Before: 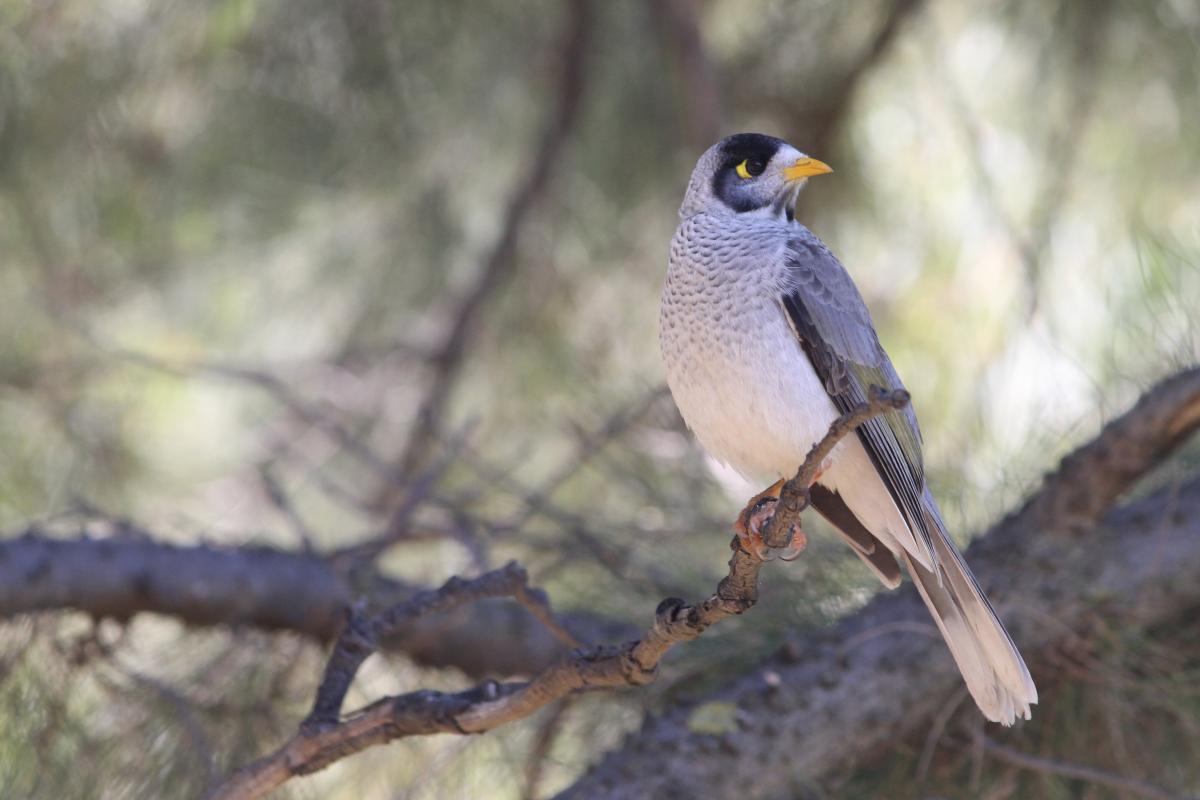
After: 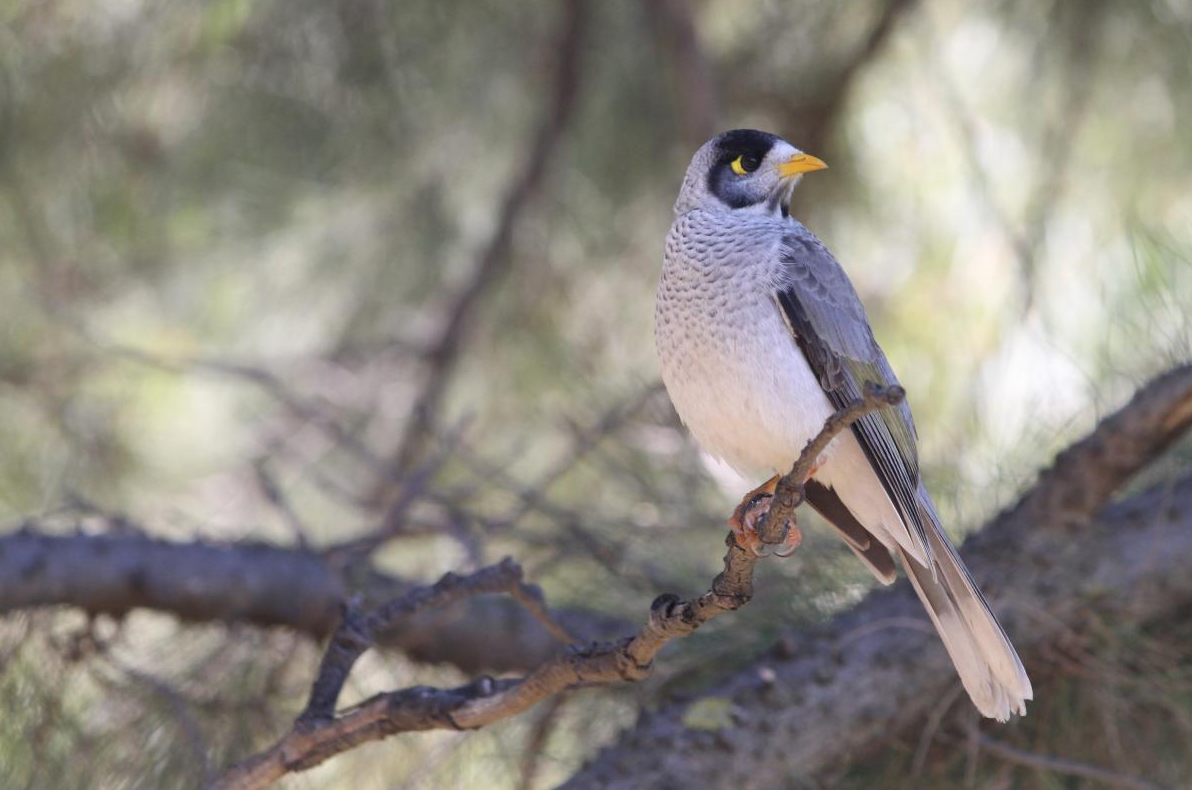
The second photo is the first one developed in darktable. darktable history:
crop: left 0.444%, top 0.592%, right 0.185%, bottom 0.635%
